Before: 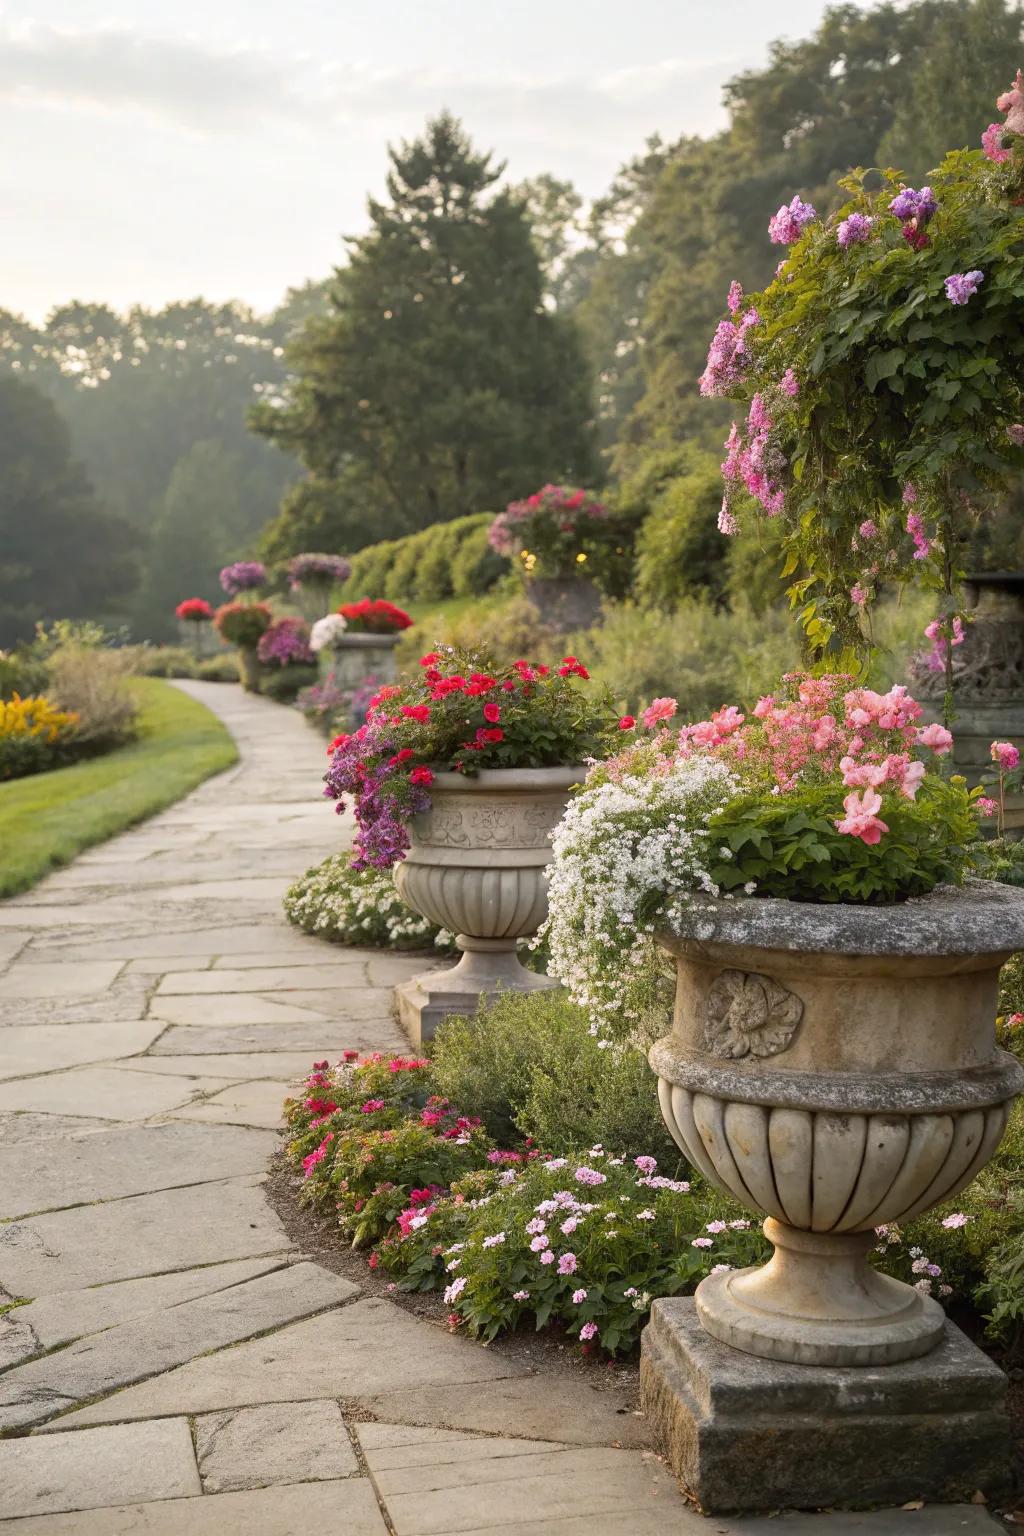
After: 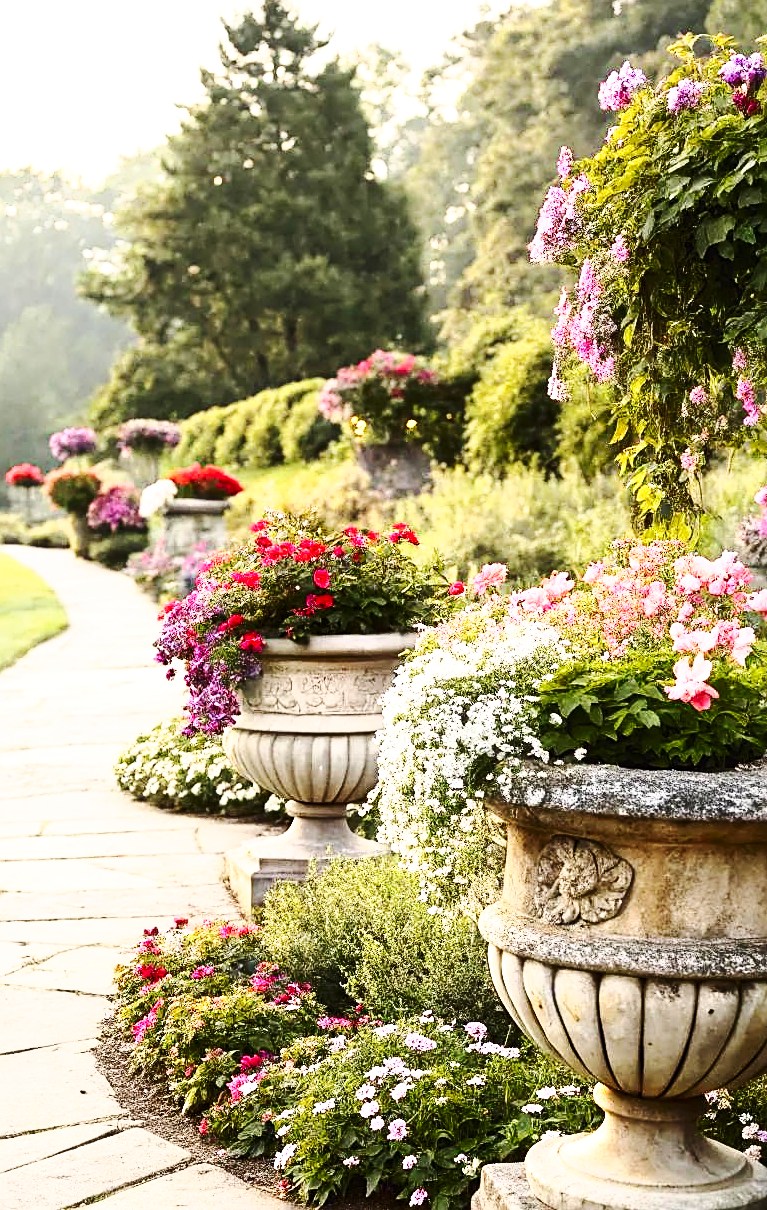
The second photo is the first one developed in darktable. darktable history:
crop: left 16.61%, top 8.785%, right 8.478%, bottom 12.424%
tone curve: curves: ch0 [(0, 0) (0.003, 0.003) (0.011, 0.009) (0.025, 0.022) (0.044, 0.037) (0.069, 0.051) (0.1, 0.079) (0.136, 0.114) (0.177, 0.152) (0.224, 0.212) (0.277, 0.281) (0.335, 0.358) (0.399, 0.459) (0.468, 0.573) (0.543, 0.684) (0.623, 0.779) (0.709, 0.866) (0.801, 0.949) (0.898, 0.98) (1, 1)], color space Lab, independent channels, preserve colors none
base curve: curves: ch0 [(0, 0) (0.036, 0.037) (0.121, 0.228) (0.46, 0.76) (0.859, 0.983) (1, 1)], preserve colors none
sharpen: on, module defaults
color balance rgb: highlights gain › chroma 0.132%, highlights gain › hue 330.99°, shadows fall-off 100.501%, perceptual saturation grading › global saturation 20%, perceptual saturation grading › highlights -25.146%, perceptual saturation grading › shadows 24.859%, perceptual brilliance grading › highlights 14.049%, perceptual brilliance grading › shadows -19.028%, mask middle-gray fulcrum 22.164%, global vibrance -24.075%
